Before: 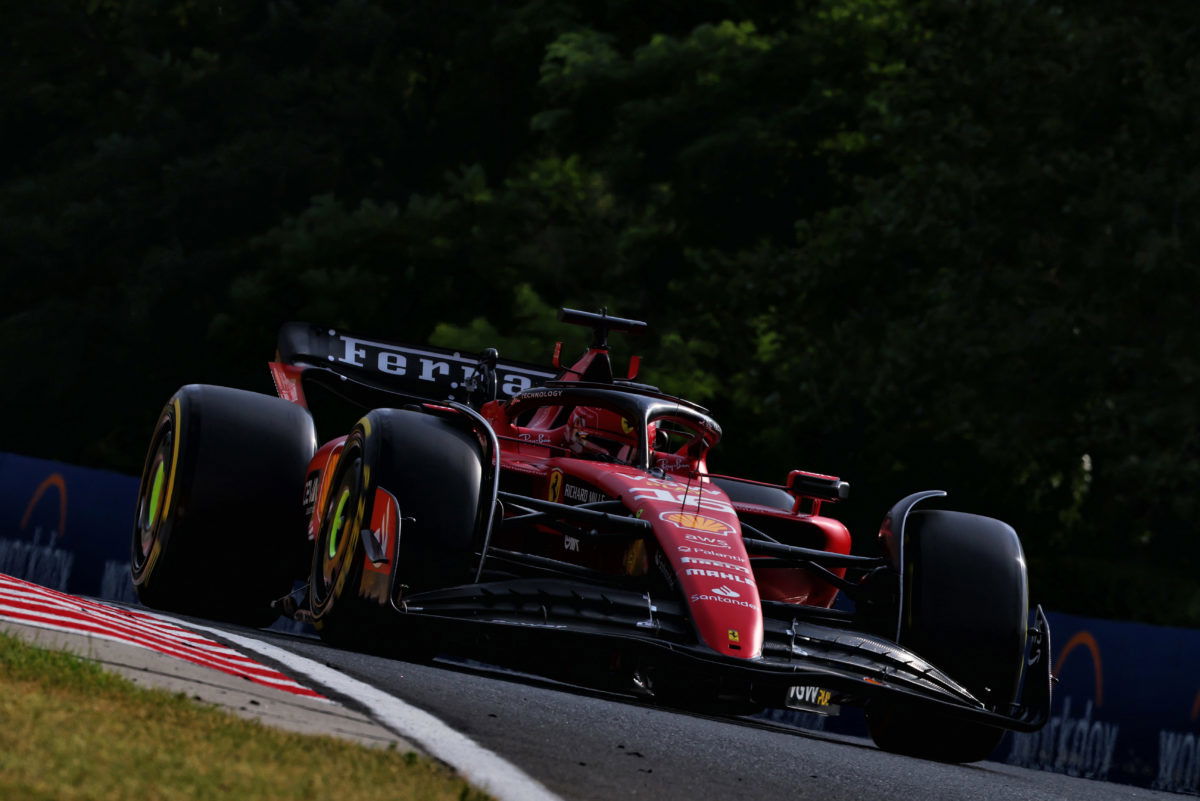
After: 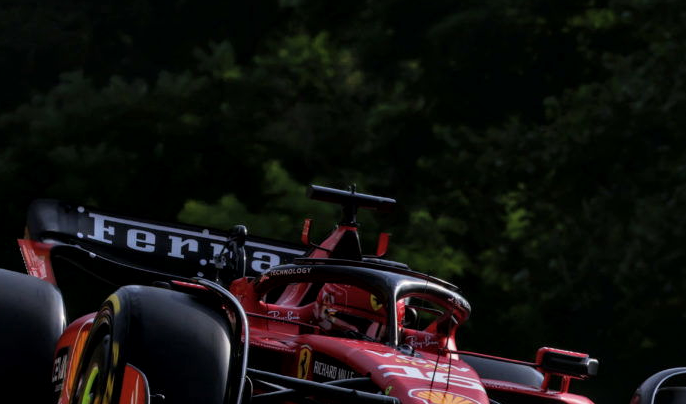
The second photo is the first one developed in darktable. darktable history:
local contrast: on, module defaults
crop: left 20.932%, top 15.471%, right 21.848%, bottom 34.081%
